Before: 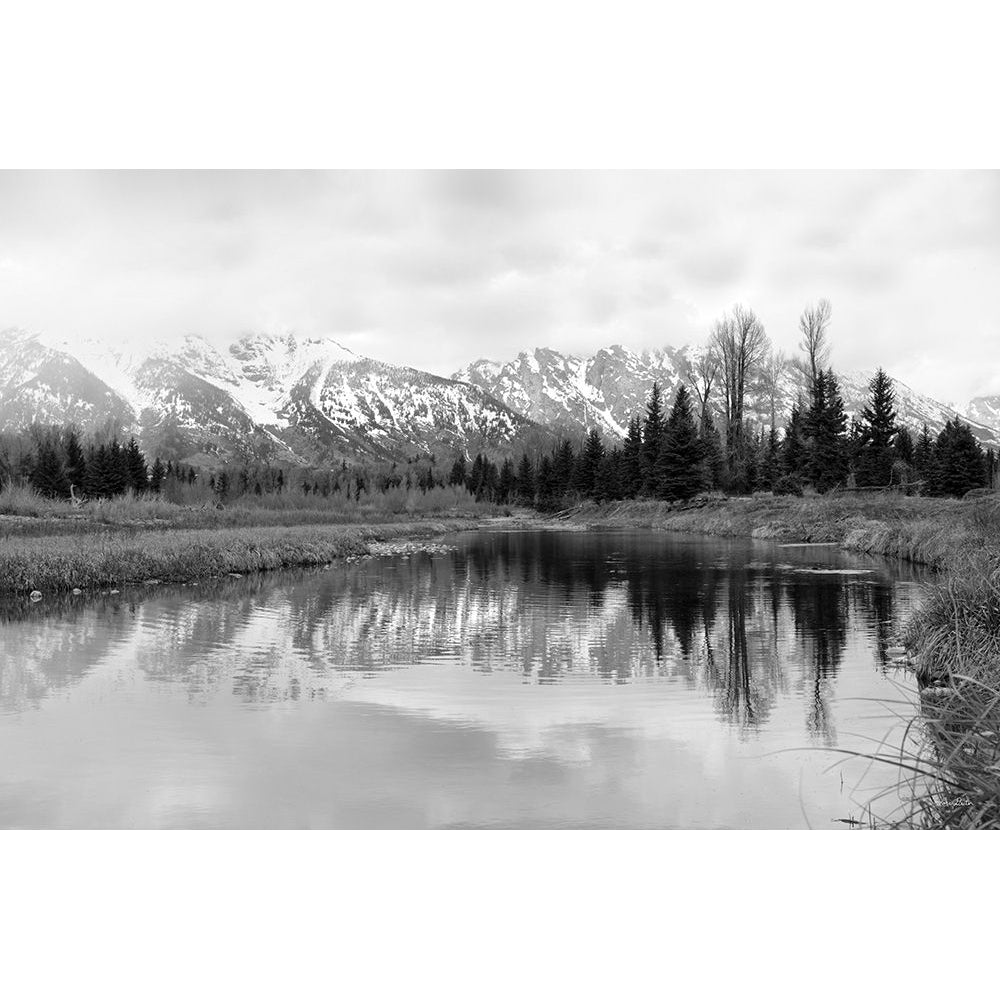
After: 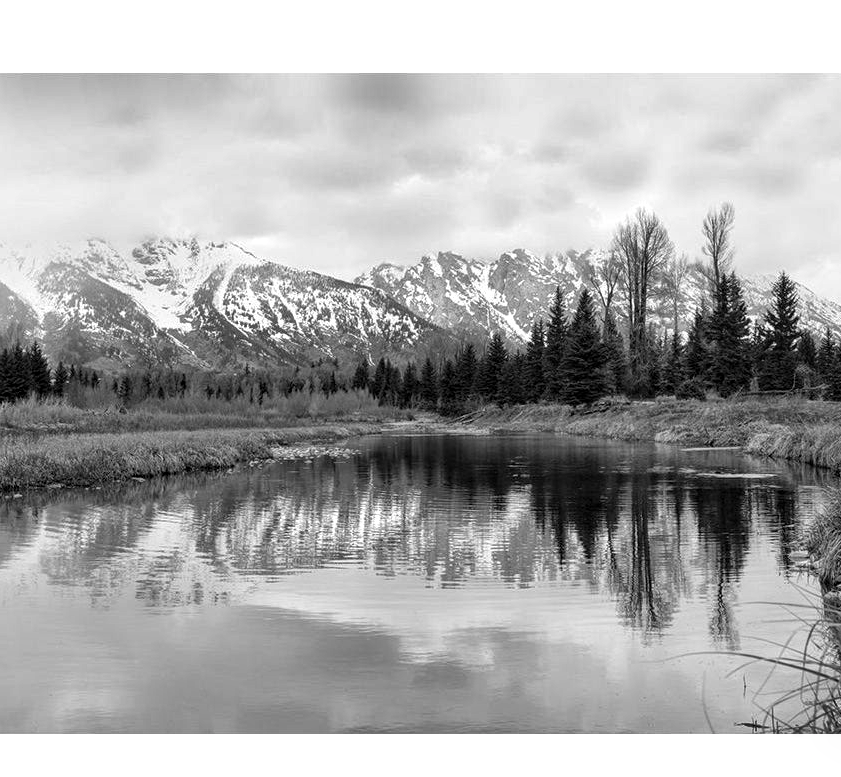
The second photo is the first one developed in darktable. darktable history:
crop and rotate: left 9.702%, top 9.619%, right 6.126%, bottom 12.663%
shadows and highlights: soften with gaussian
local contrast: on, module defaults
tone equalizer: -8 EV -0.547 EV
